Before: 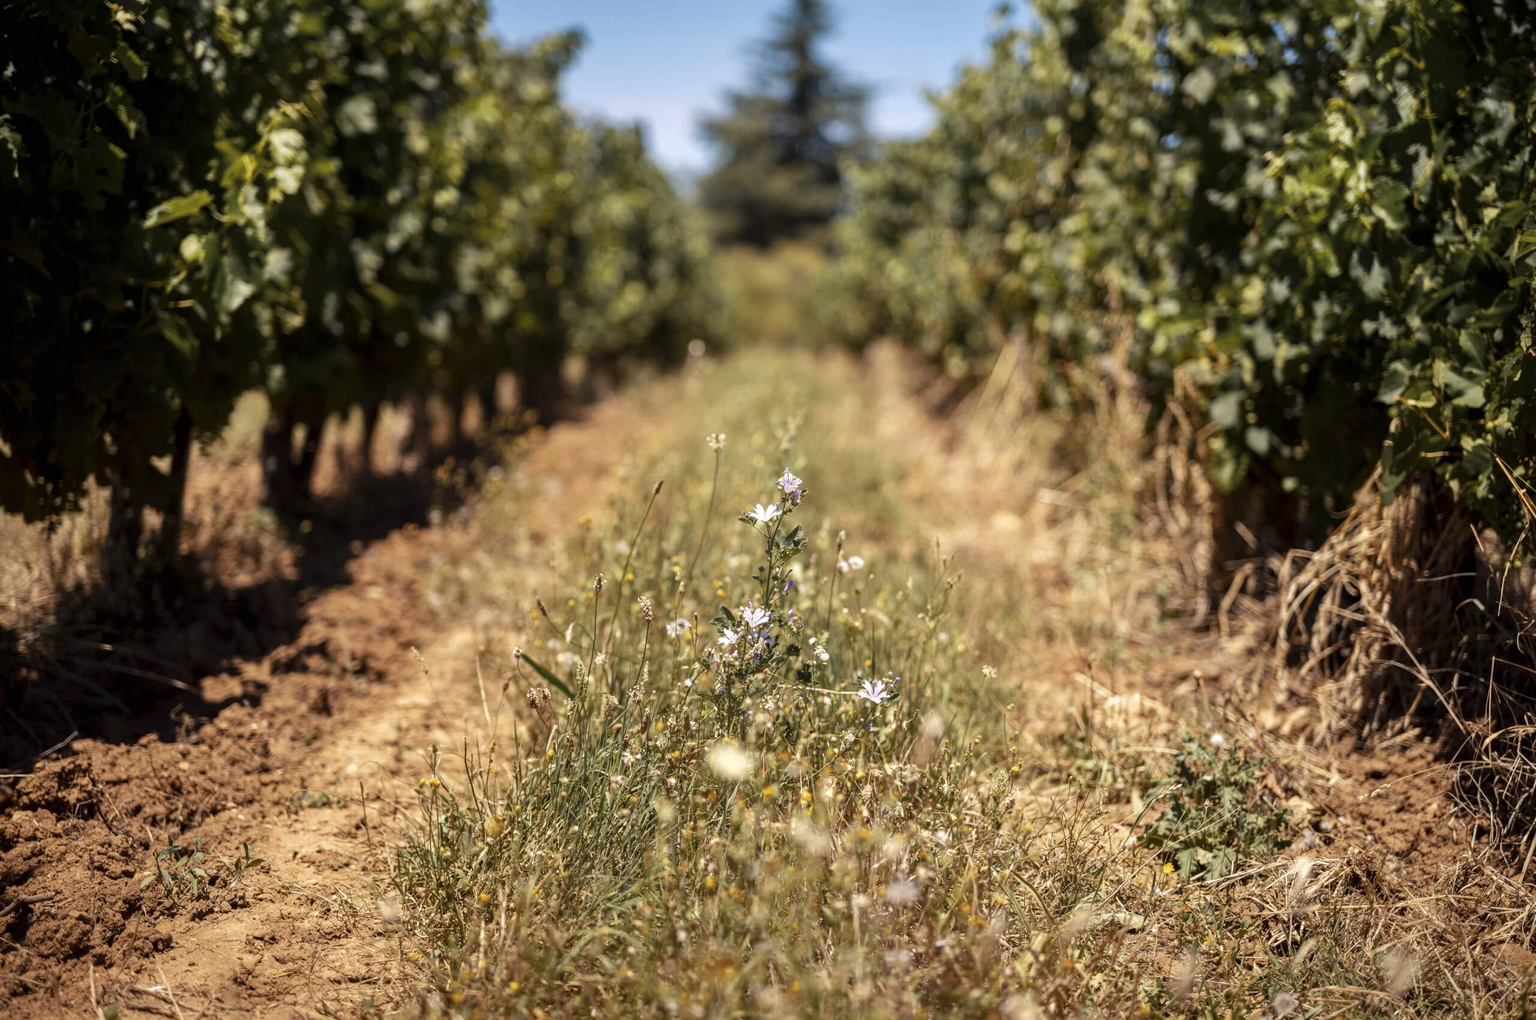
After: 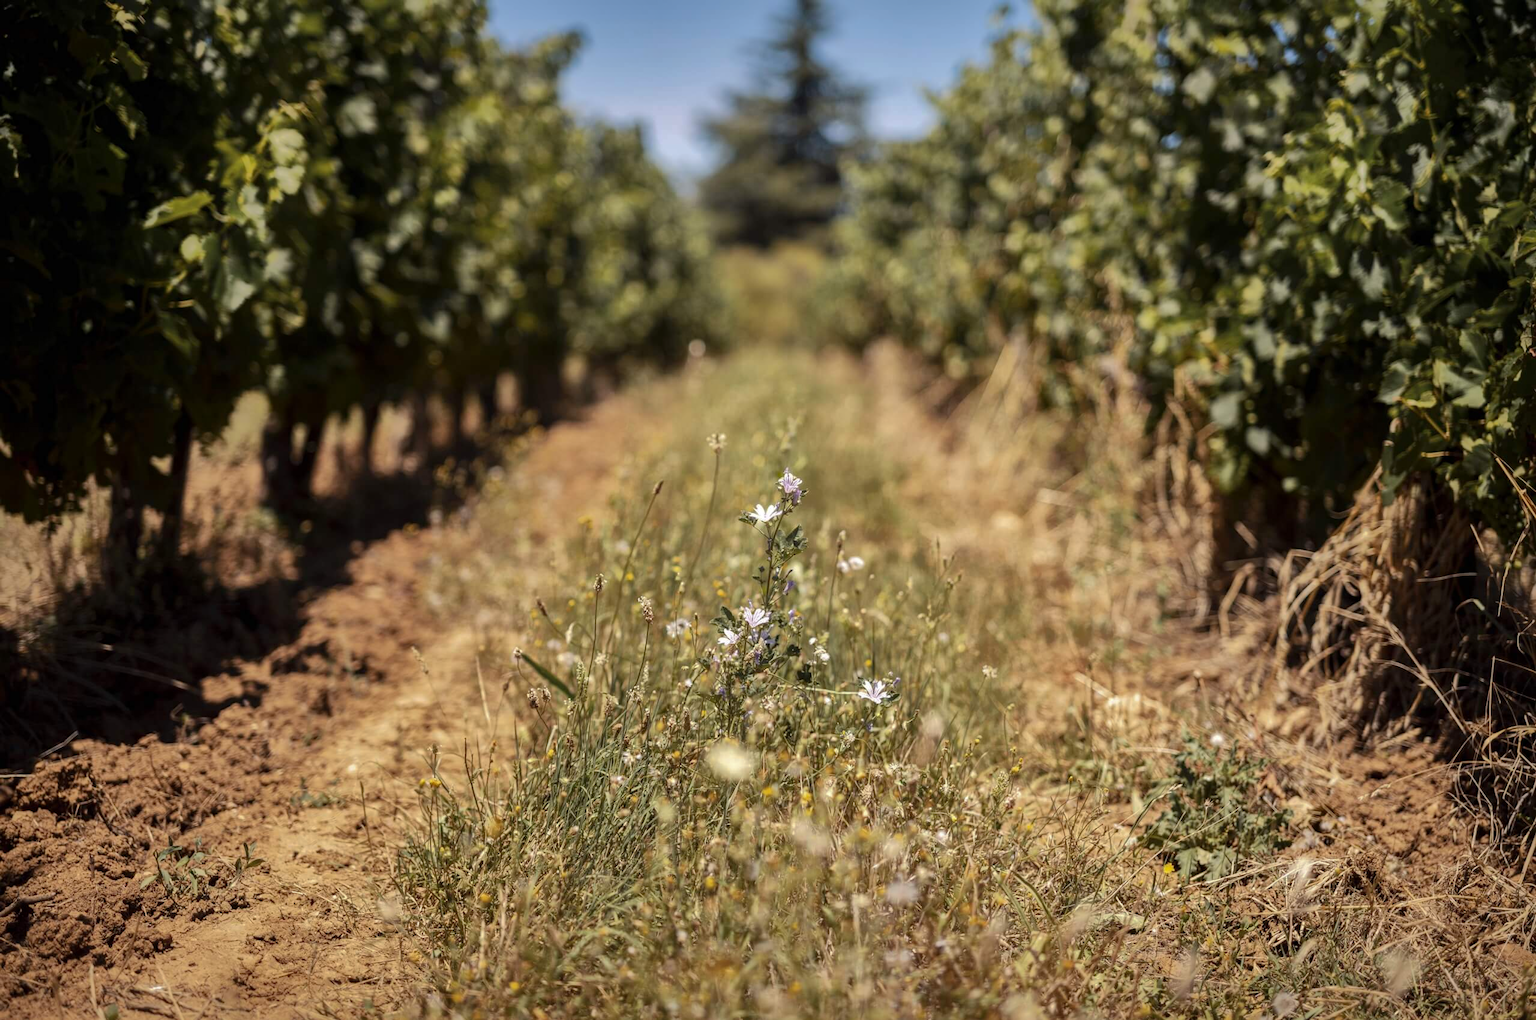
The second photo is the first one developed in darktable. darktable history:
shadows and highlights: shadows -18.67, highlights -73.42
